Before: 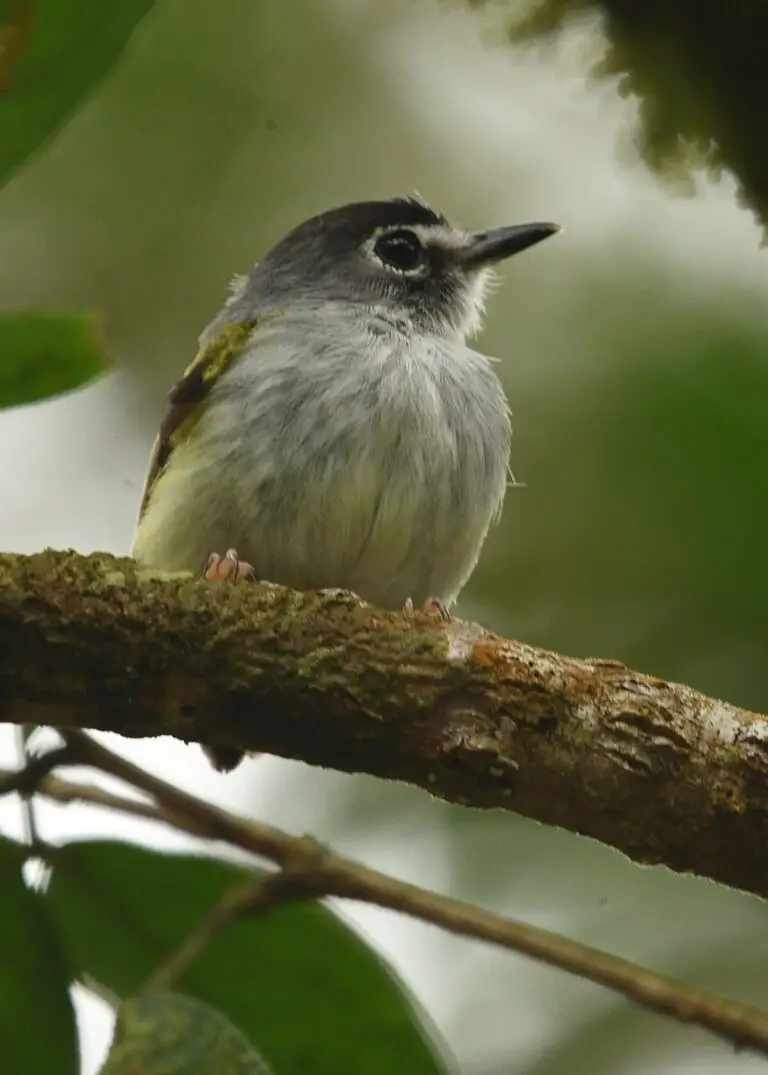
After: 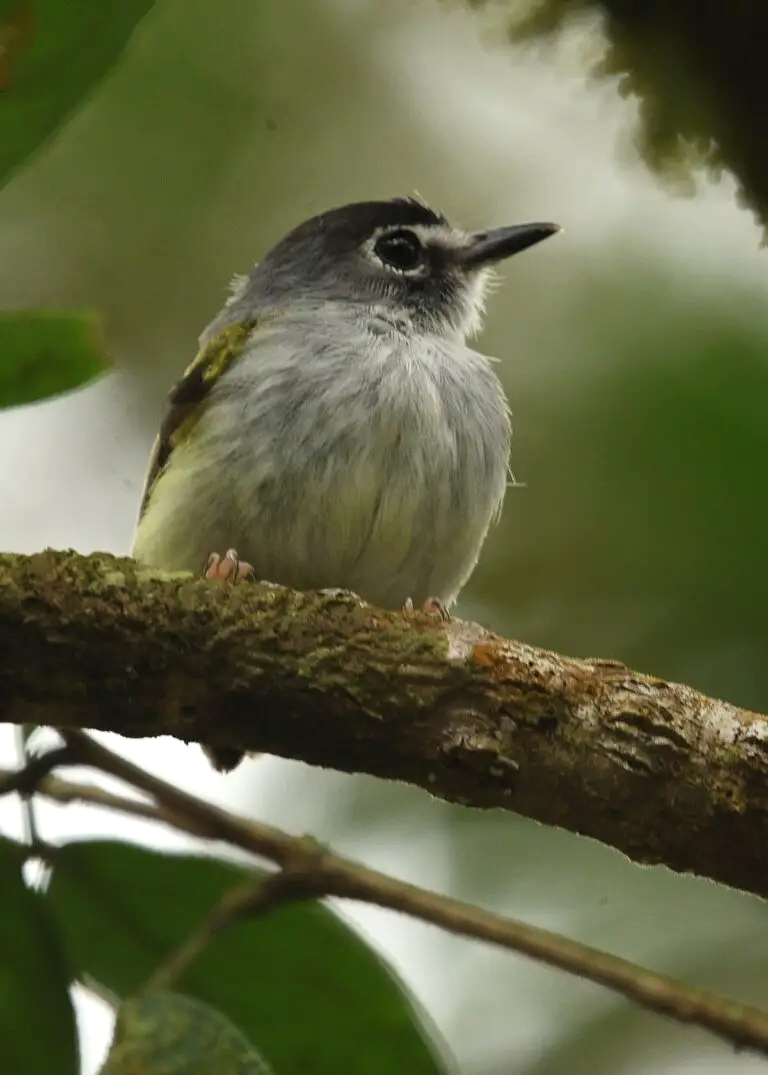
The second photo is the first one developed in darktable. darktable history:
levels: gray 50.79%, levels [0.031, 0.5, 0.969]
